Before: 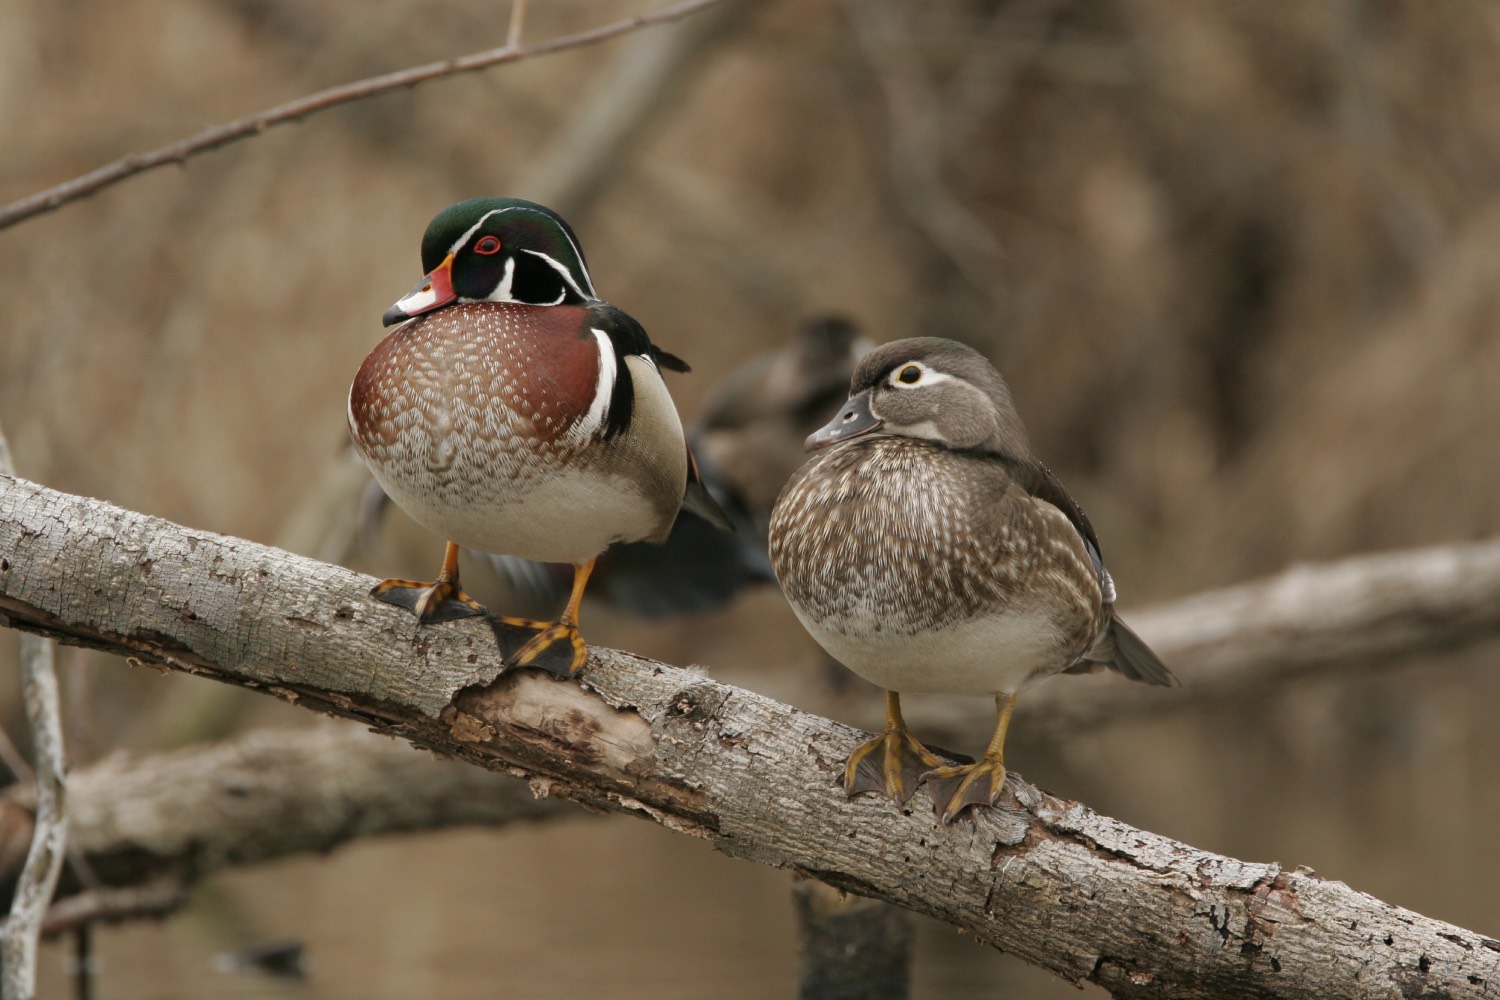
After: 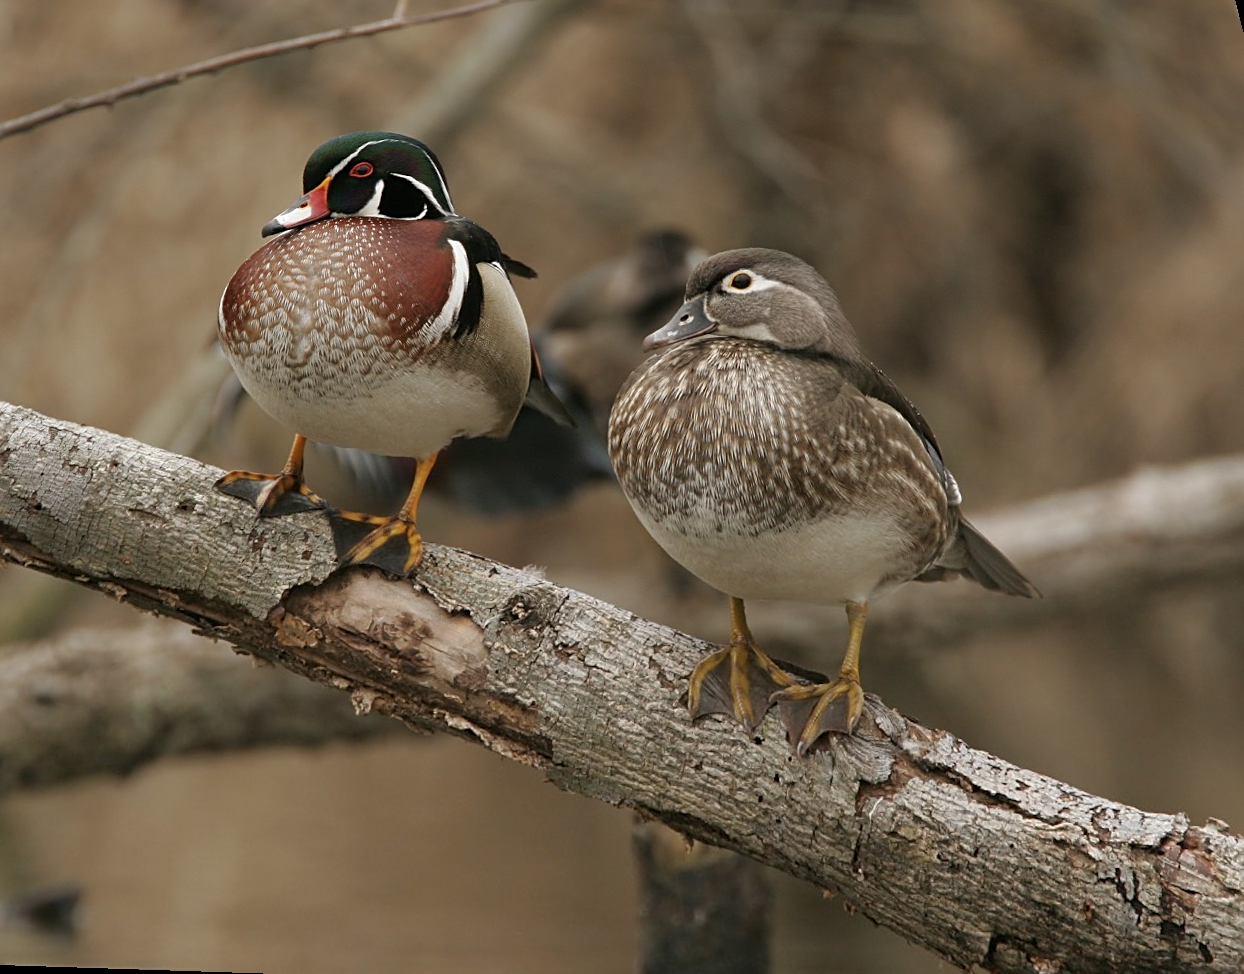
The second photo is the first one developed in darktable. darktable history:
sharpen: on, module defaults
rotate and perspective: rotation 0.72°, lens shift (vertical) -0.352, lens shift (horizontal) -0.051, crop left 0.152, crop right 0.859, crop top 0.019, crop bottom 0.964
